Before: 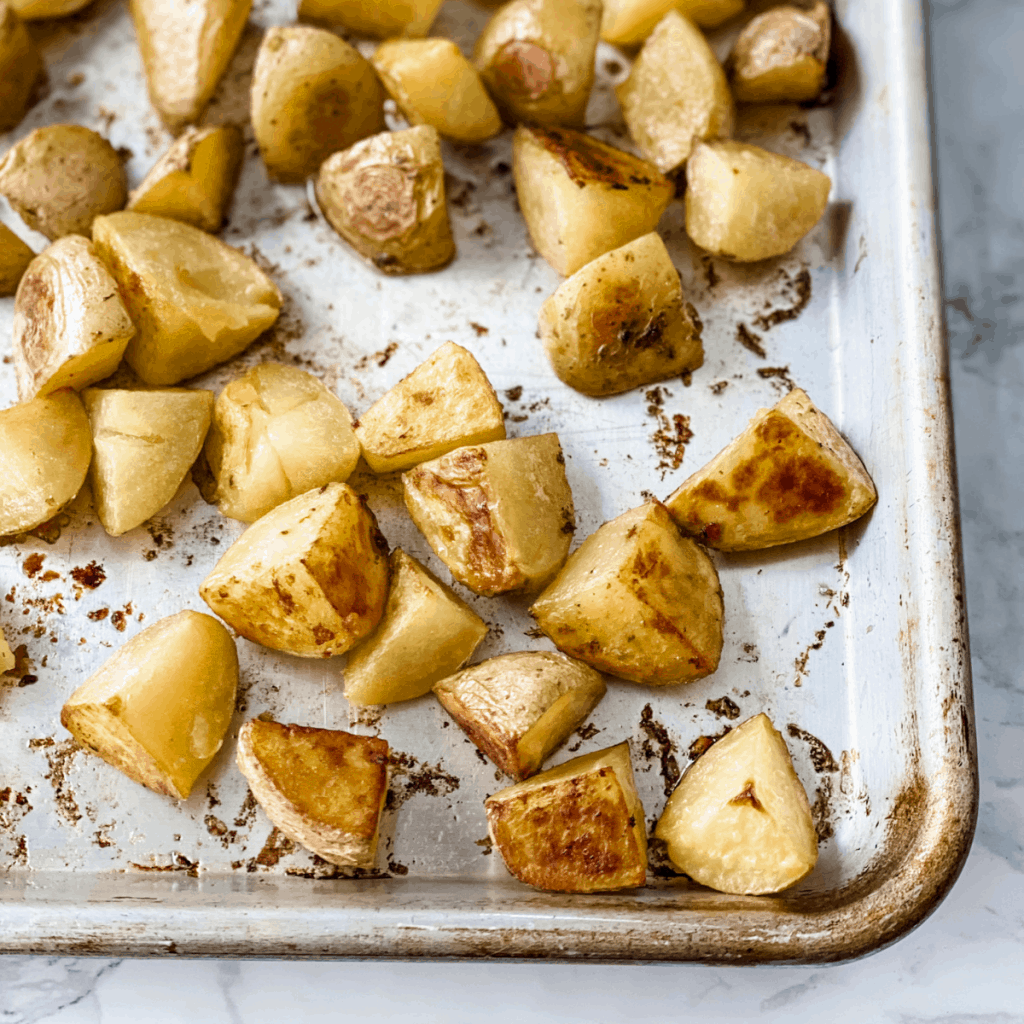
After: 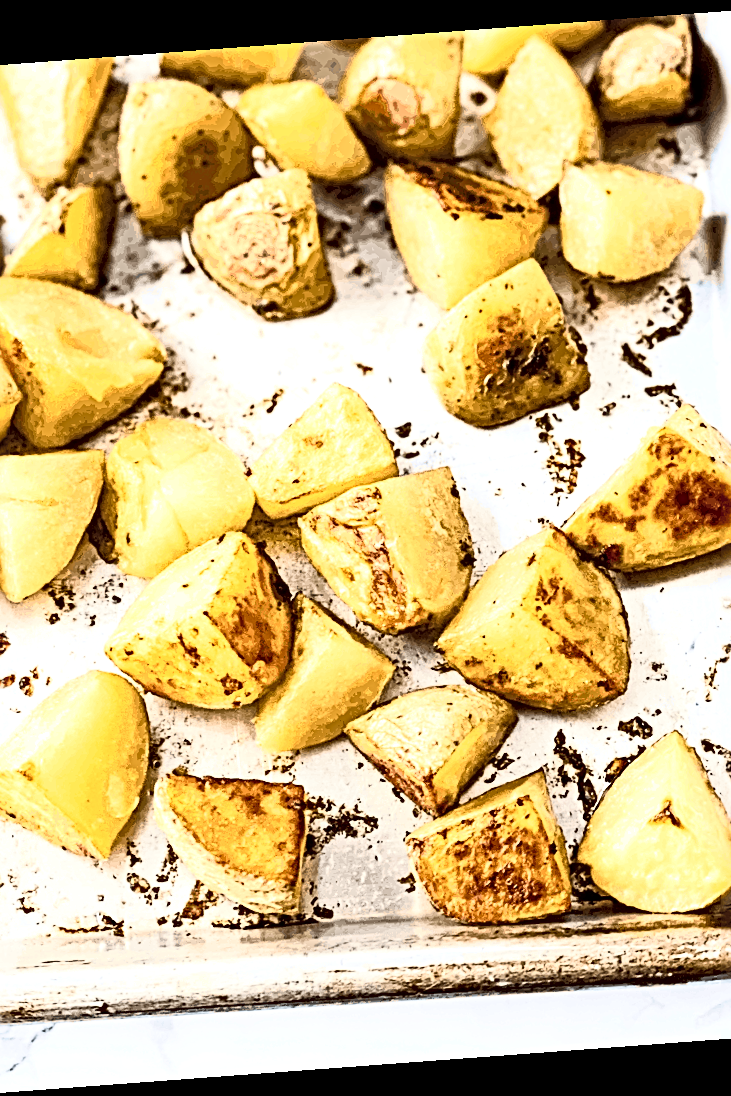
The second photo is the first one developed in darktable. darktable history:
crop and rotate: left 12.648%, right 20.685%
sharpen: radius 3.69, amount 0.928
tone equalizer: -8 EV -0.75 EV, -7 EV -0.7 EV, -6 EV -0.6 EV, -5 EV -0.4 EV, -3 EV 0.4 EV, -2 EV 0.6 EV, -1 EV 0.7 EV, +0 EV 0.75 EV, edges refinement/feathering 500, mask exposure compensation -1.57 EV, preserve details no
rotate and perspective: rotation -4.25°, automatic cropping off
exposure: black level correction 0.009, compensate highlight preservation false
white balance: red 1.009, blue 0.985
contrast brightness saturation: contrast 0.39, brightness 0.53
